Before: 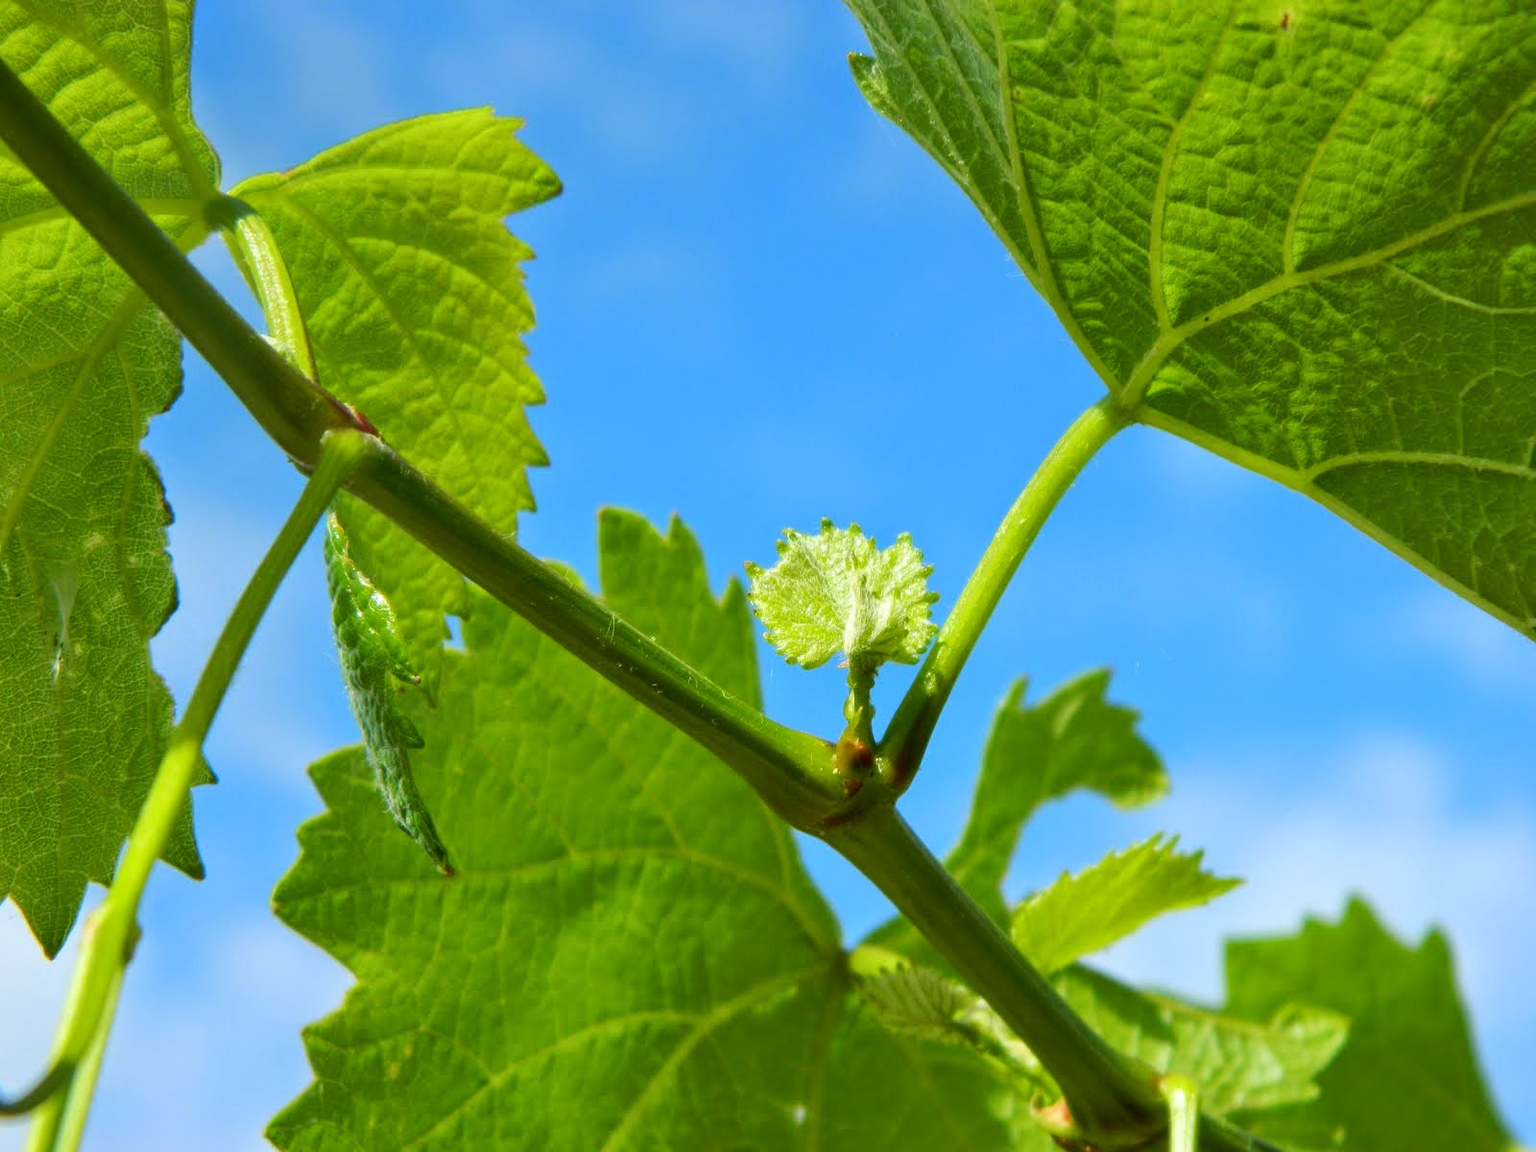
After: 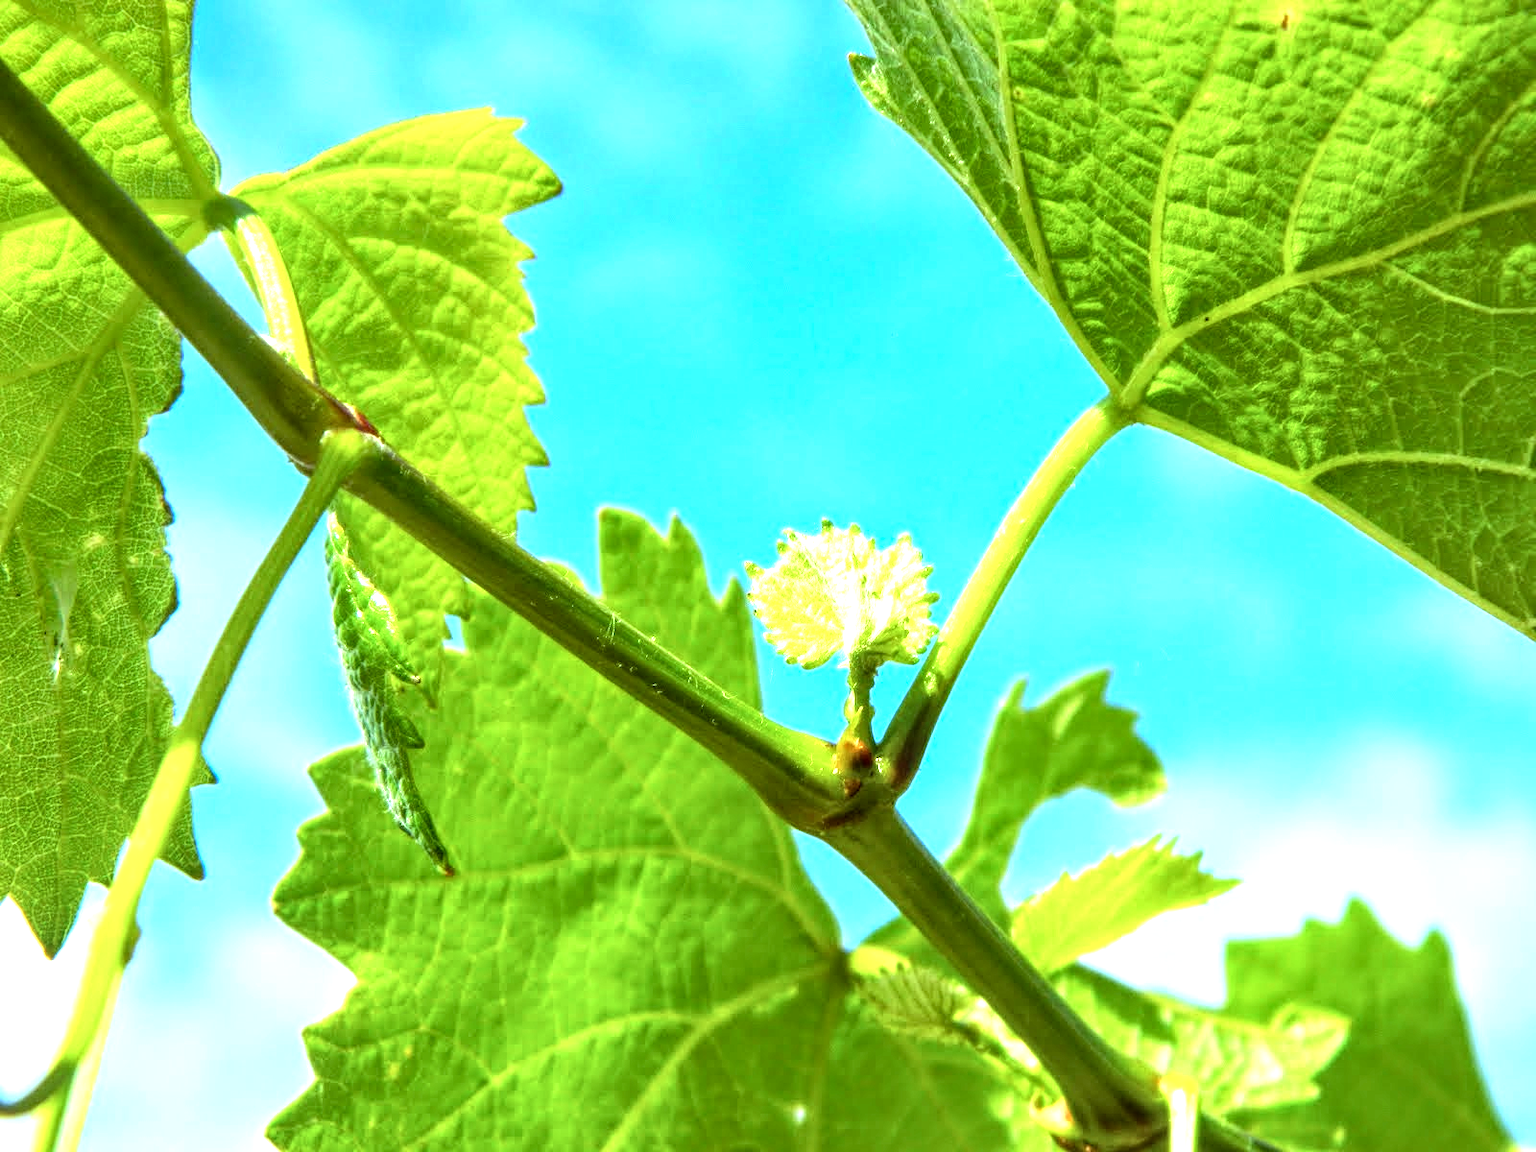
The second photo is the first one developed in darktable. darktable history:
tone equalizer: -8 EV -0.722 EV, -7 EV -0.725 EV, -6 EV -0.595 EV, -5 EV -0.4 EV, -3 EV 0.368 EV, -2 EV 0.6 EV, -1 EV 0.696 EV, +0 EV 0.777 EV
local contrast: detail 130%
exposure: exposure 0.564 EV, compensate highlight preservation false
color correction: highlights a* -3.5, highlights b* -6.6, shadows a* 2.97, shadows b* 5.63
